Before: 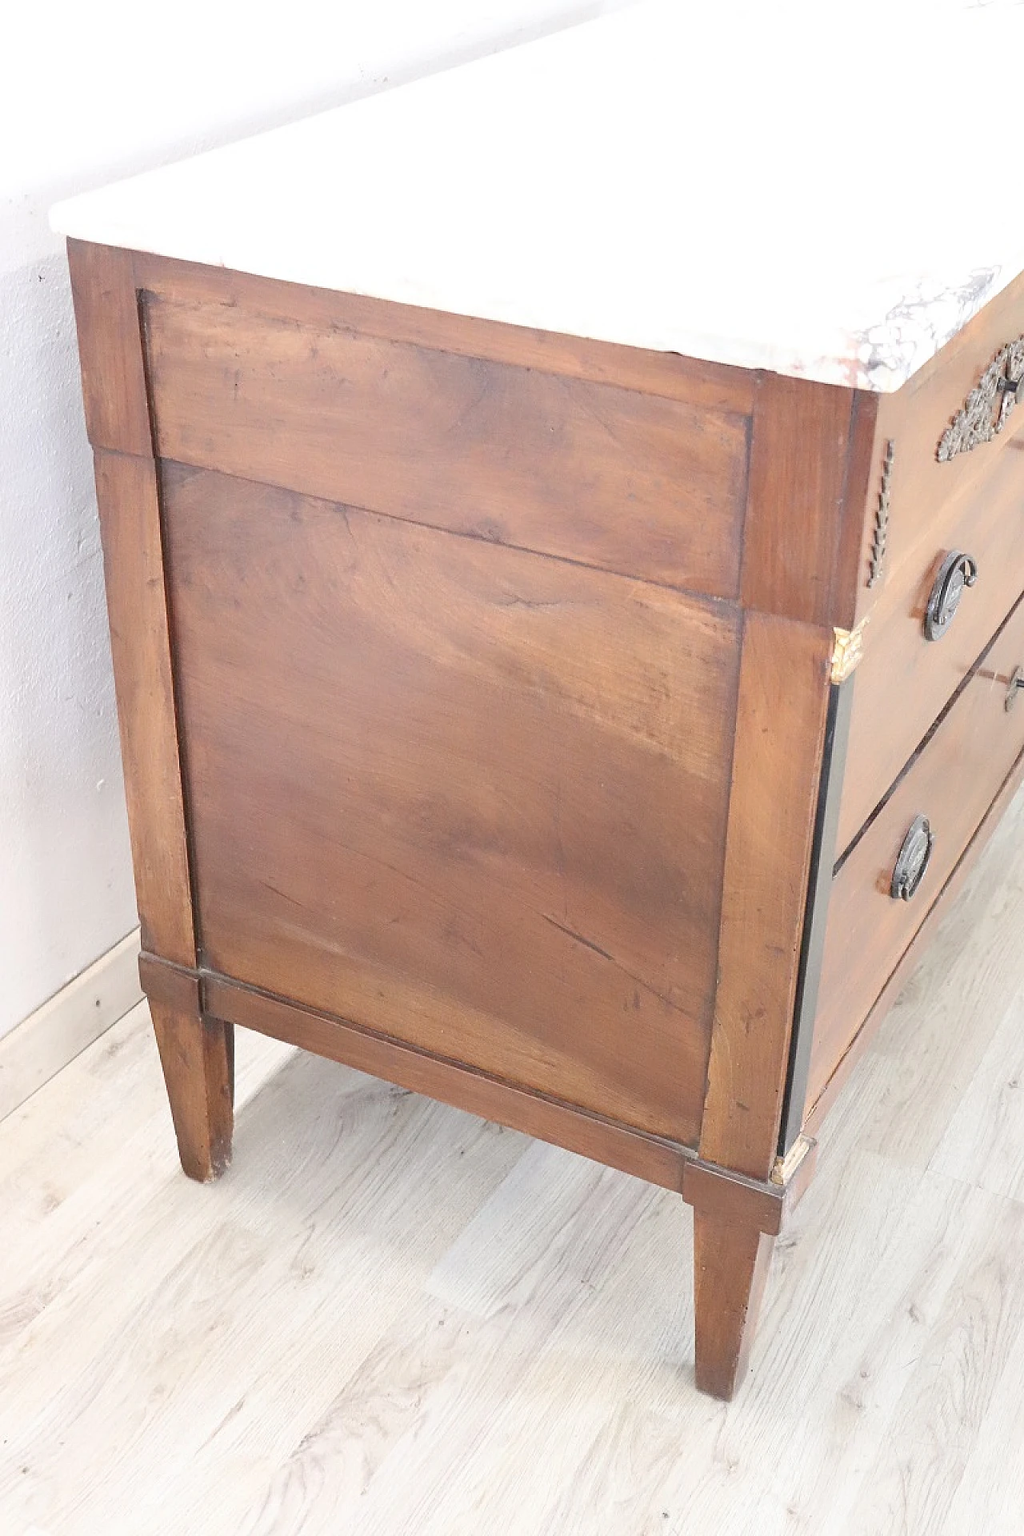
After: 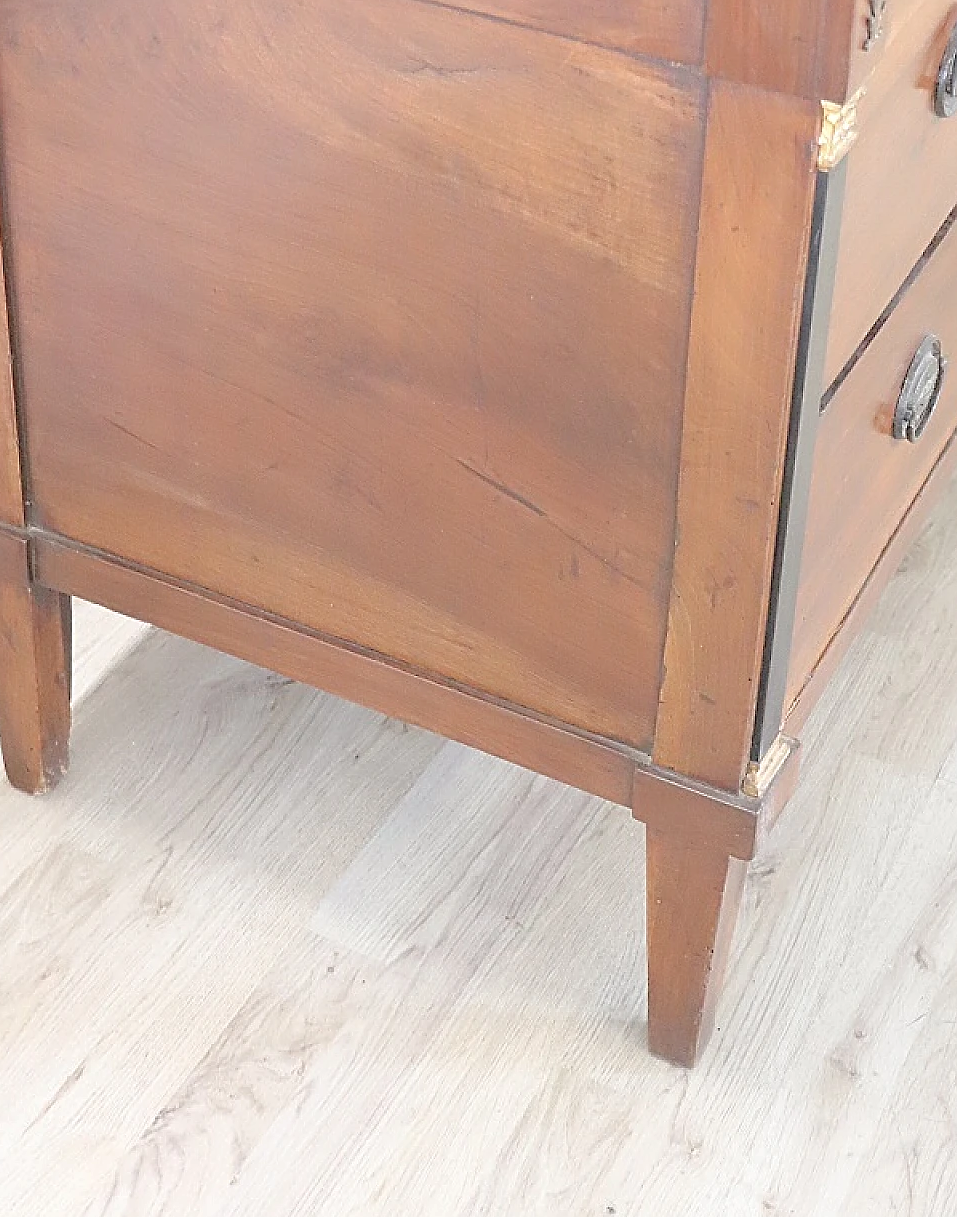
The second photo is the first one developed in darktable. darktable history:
crop and rotate: left 17.301%, top 35.664%, right 7.902%, bottom 0.921%
tone curve: curves: ch0 [(0, 0) (0.004, 0.008) (0.077, 0.156) (0.169, 0.29) (0.774, 0.774) (1, 1)], color space Lab, independent channels, preserve colors none
sharpen: on, module defaults
